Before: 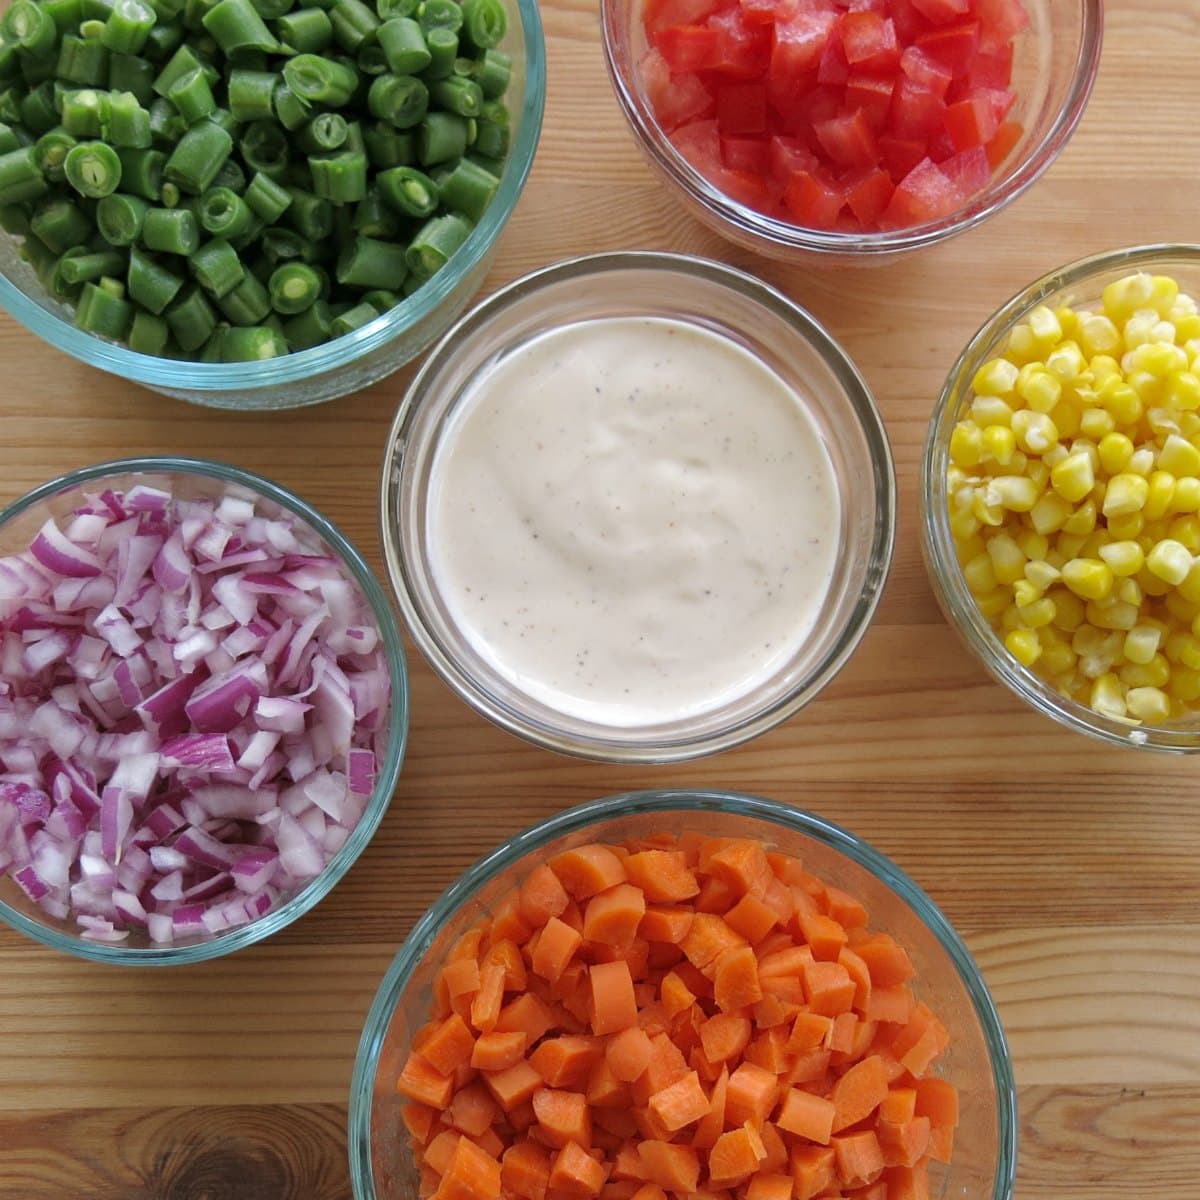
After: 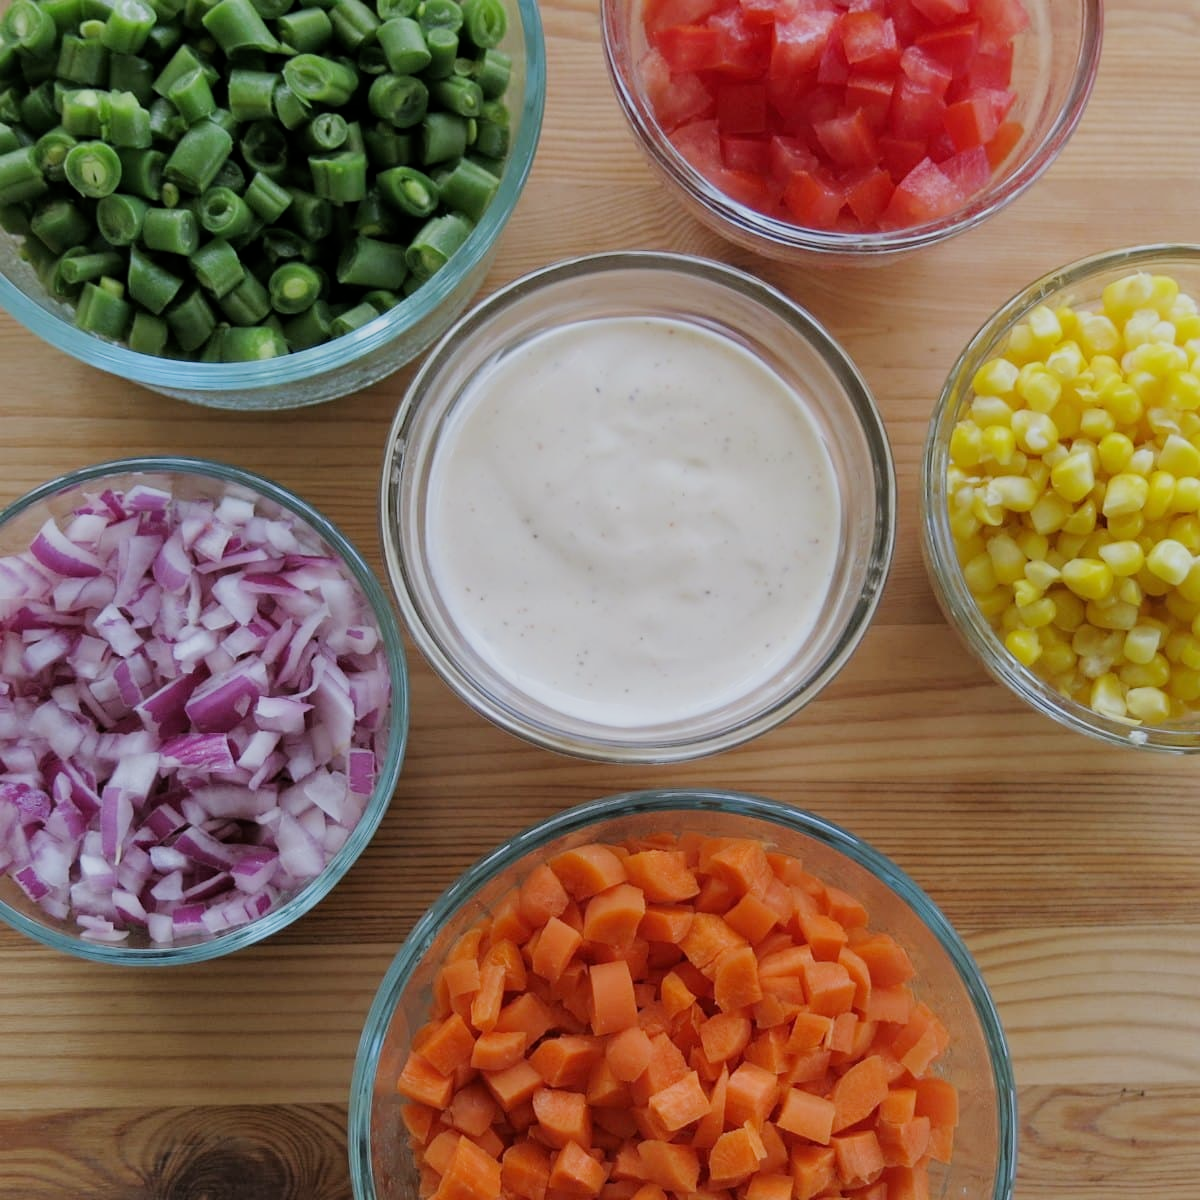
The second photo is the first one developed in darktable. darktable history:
filmic rgb: black relative exposure -7.65 EV, white relative exposure 4.56 EV, hardness 3.61, contrast 1.05
white balance: red 0.967, blue 1.049
